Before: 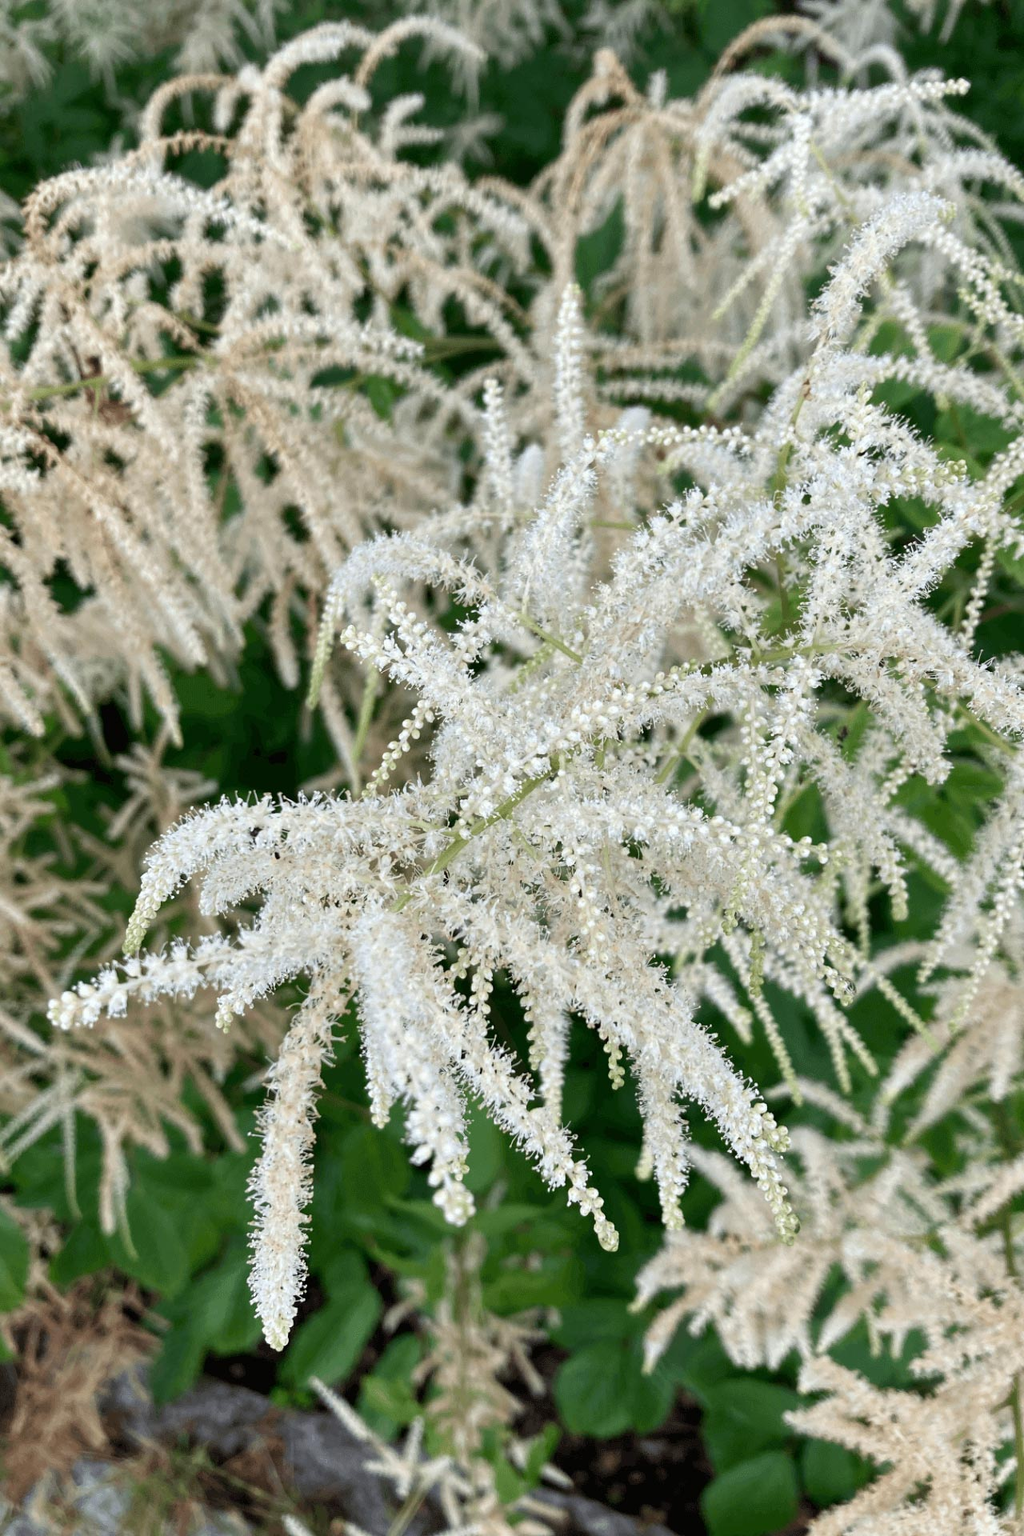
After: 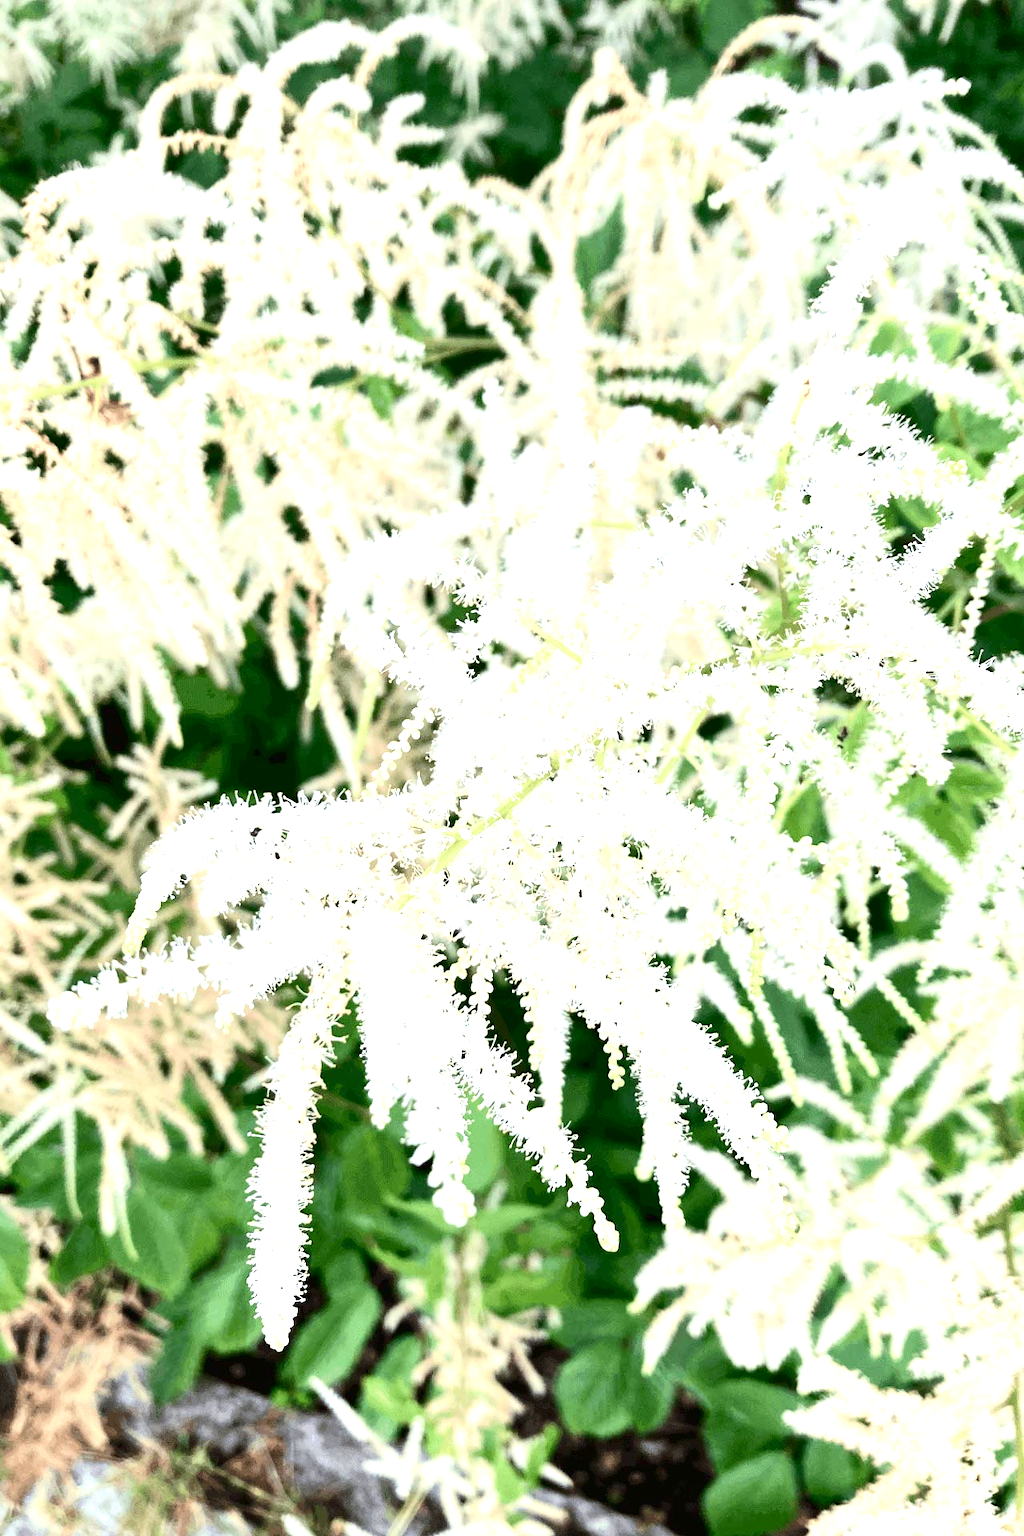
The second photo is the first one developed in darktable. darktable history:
exposure: black level correction 0, exposure 1.599 EV, compensate highlight preservation false
contrast brightness saturation: contrast 0.289
